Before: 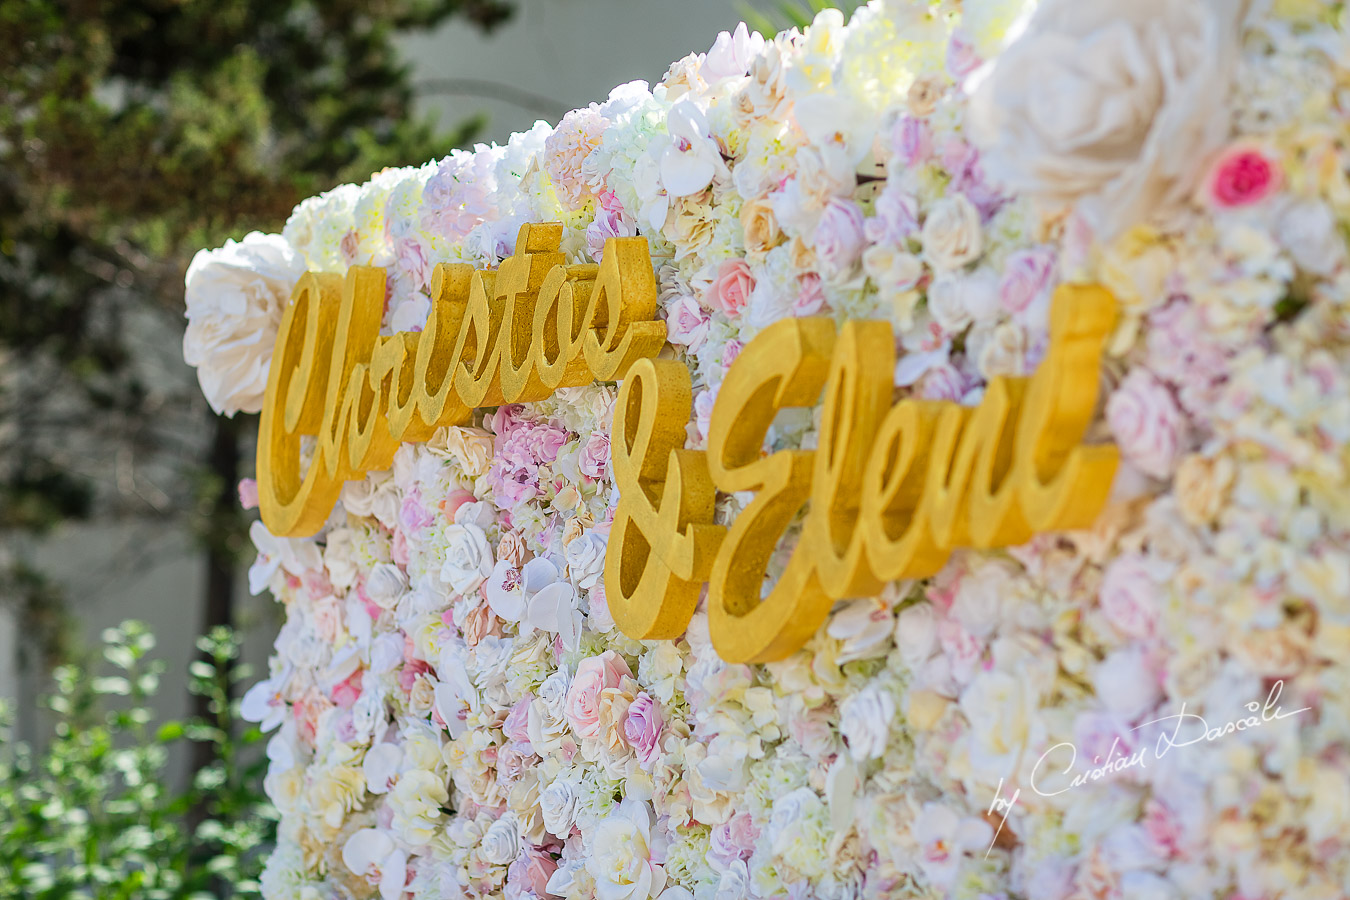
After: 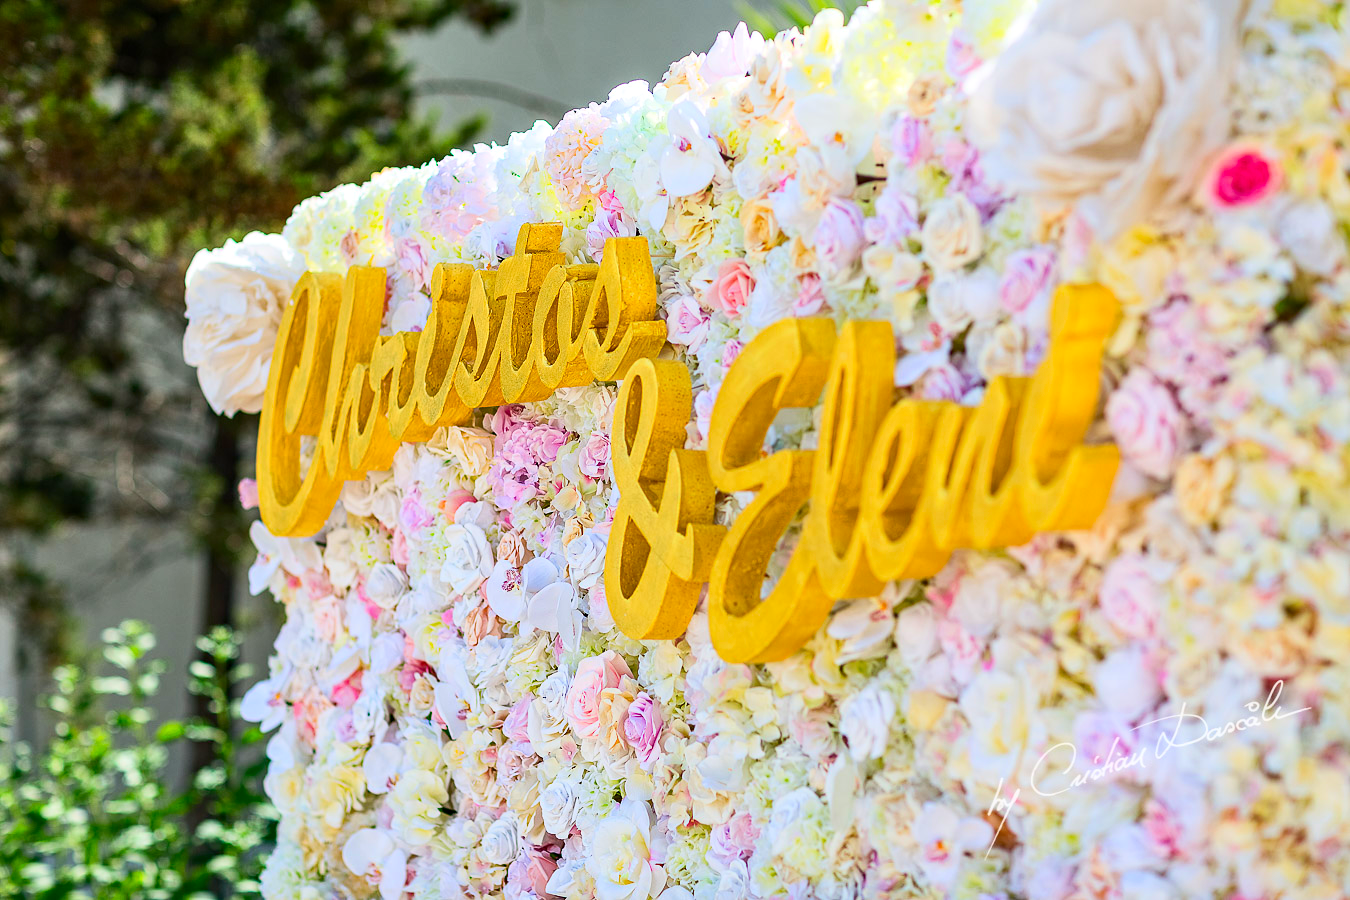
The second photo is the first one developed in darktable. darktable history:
haze removal: compatibility mode true, adaptive false
contrast brightness saturation: contrast 0.233, brightness 0.105, saturation 0.291
